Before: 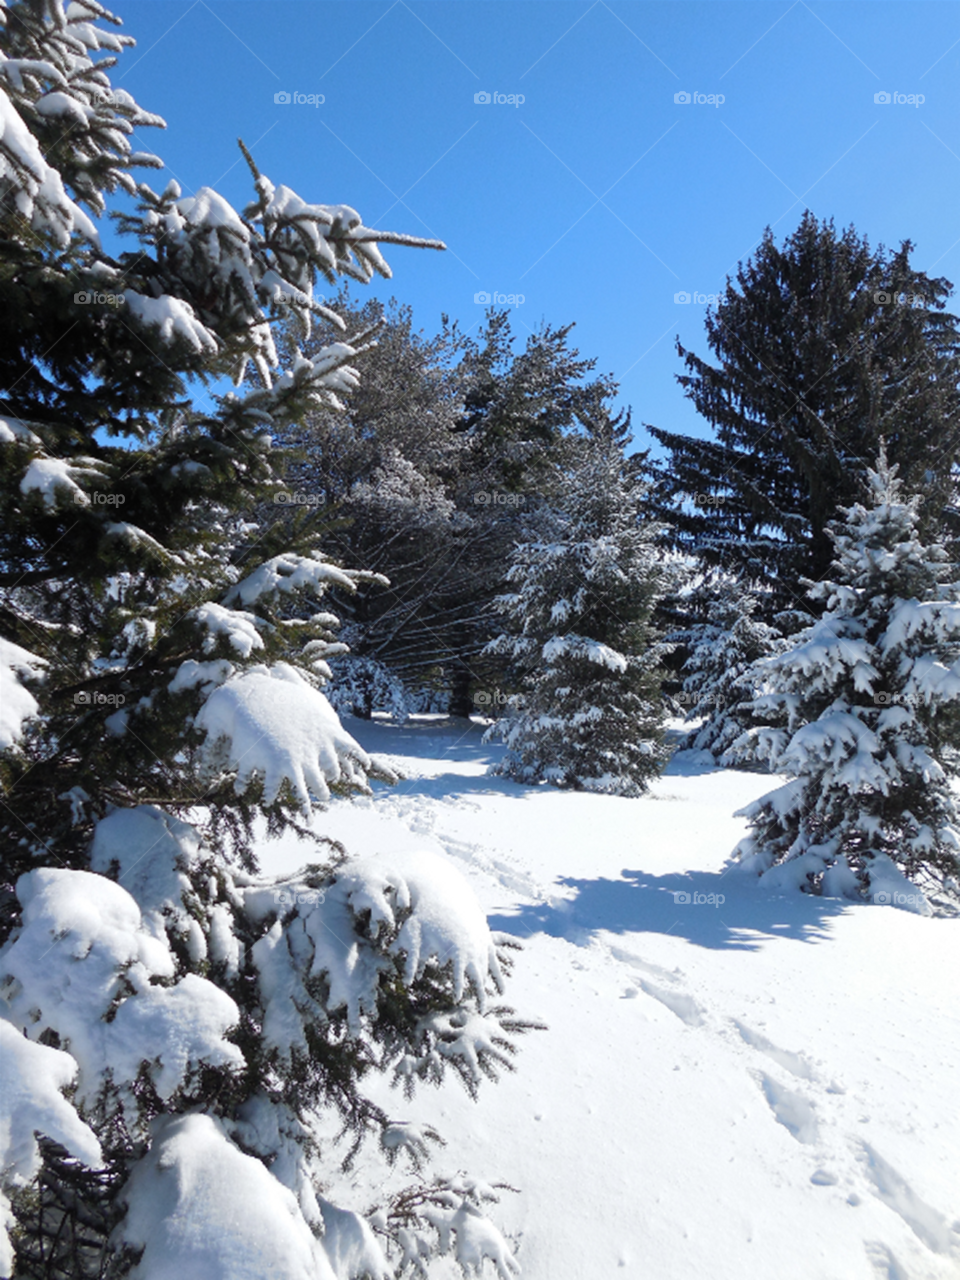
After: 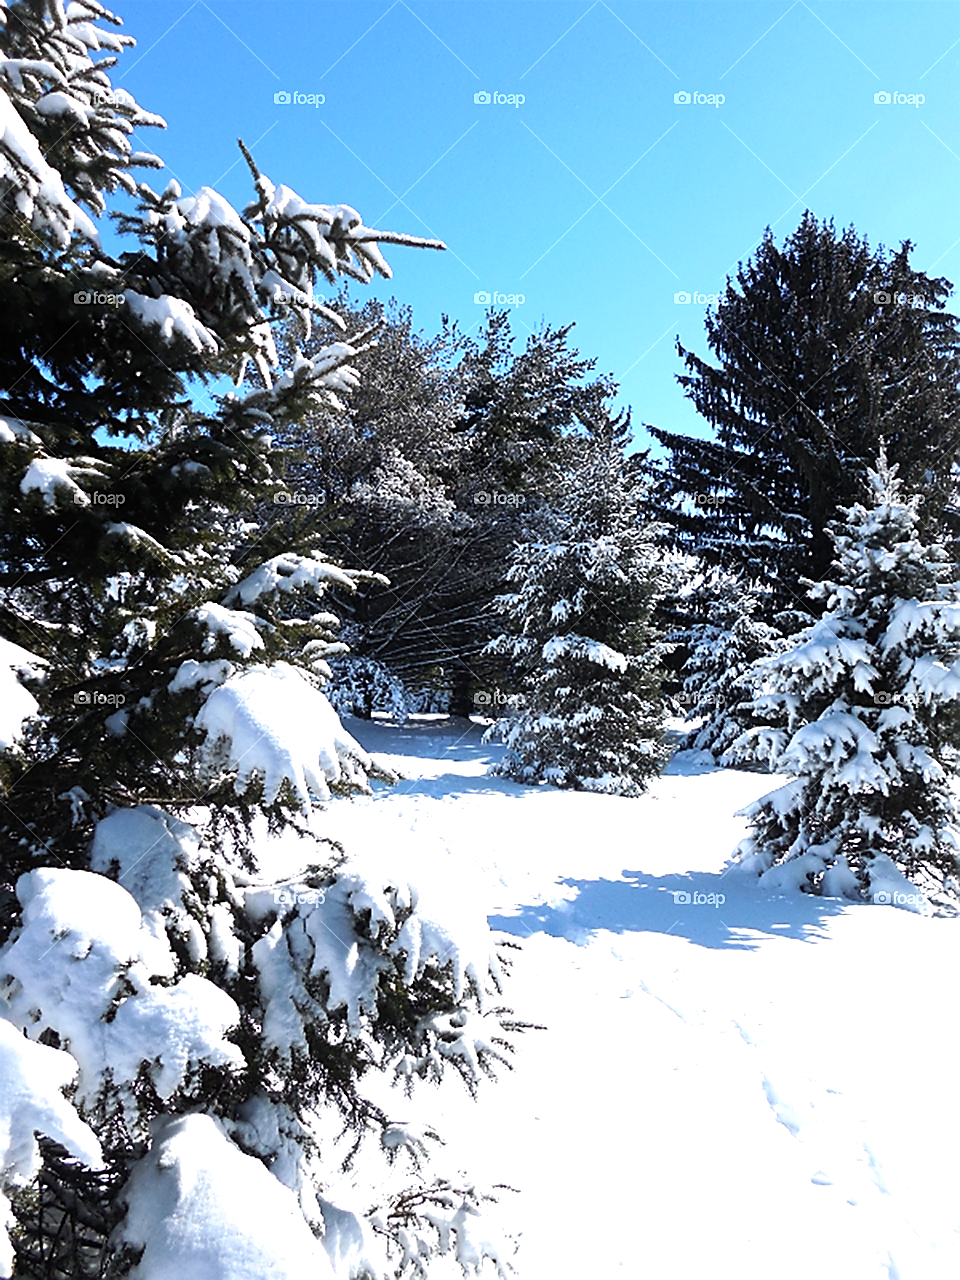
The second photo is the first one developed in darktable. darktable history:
sharpen: radius 1.367, amount 1.254, threshold 0.6
exposure: black level correction 0, exposure 0.199 EV, compensate highlight preservation false
tone equalizer: -8 EV -0.756 EV, -7 EV -0.697 EV, -6 EV -0.585 EV, -5 EV -0.36 EV, -3 EV 0.397 EV, -2 EV 0.6 EV, -1 EV 0.674 EV, +0 EV 0.747 EV, edges refinement/feathering 500, mask exposure compensation -1.57 EV, preserve details no
